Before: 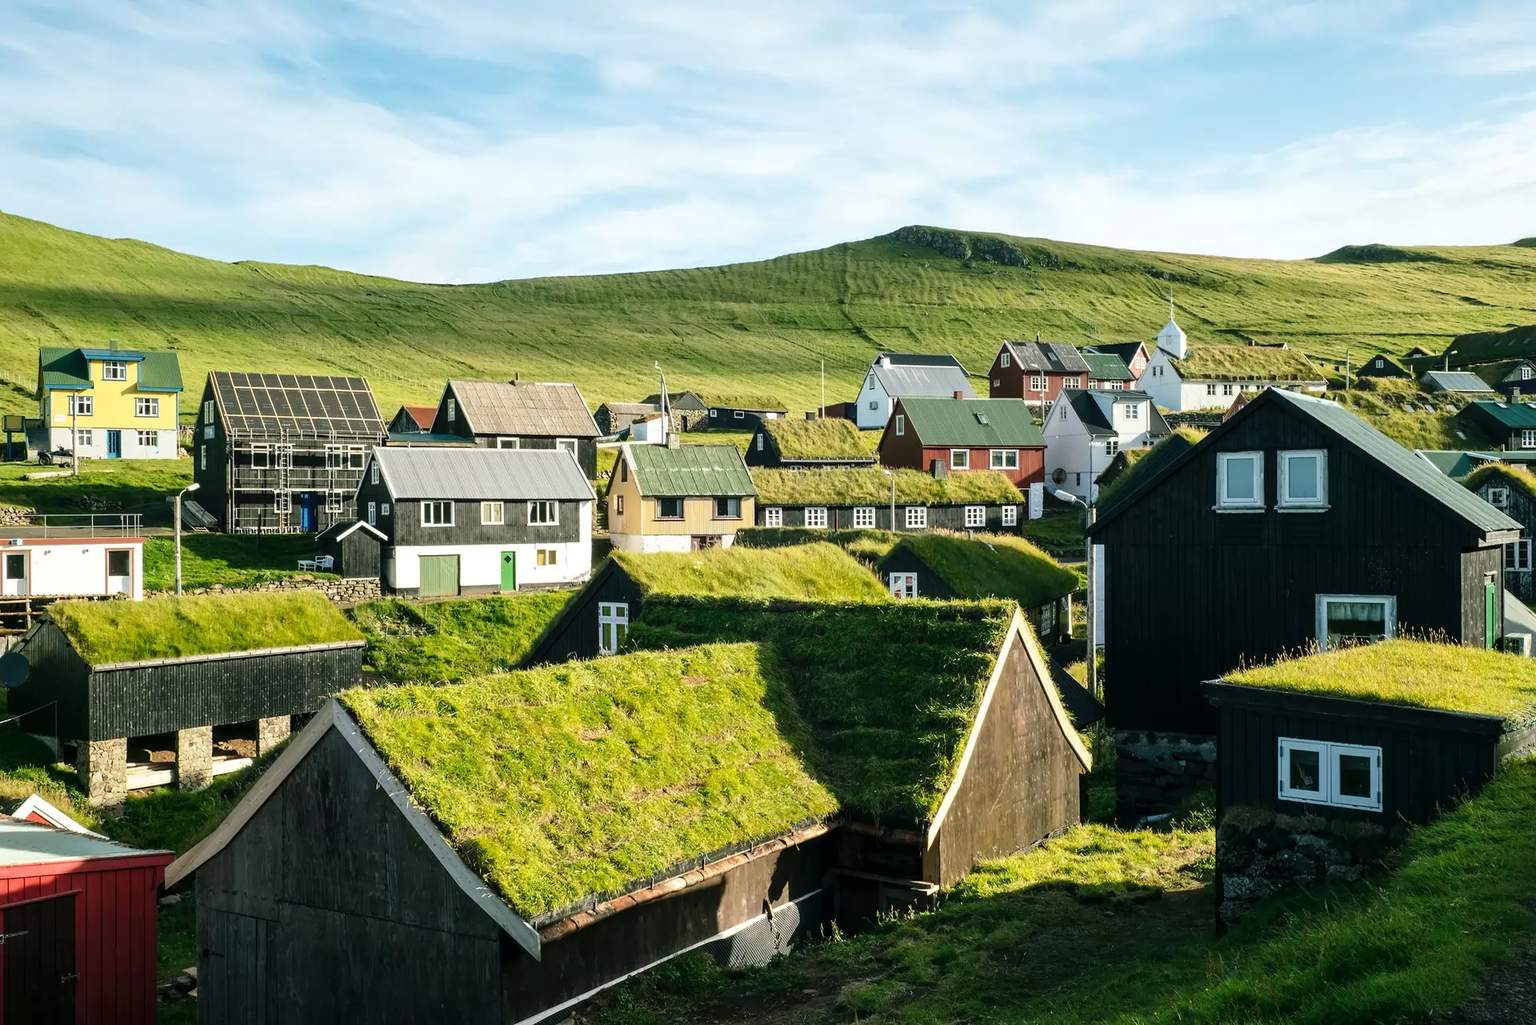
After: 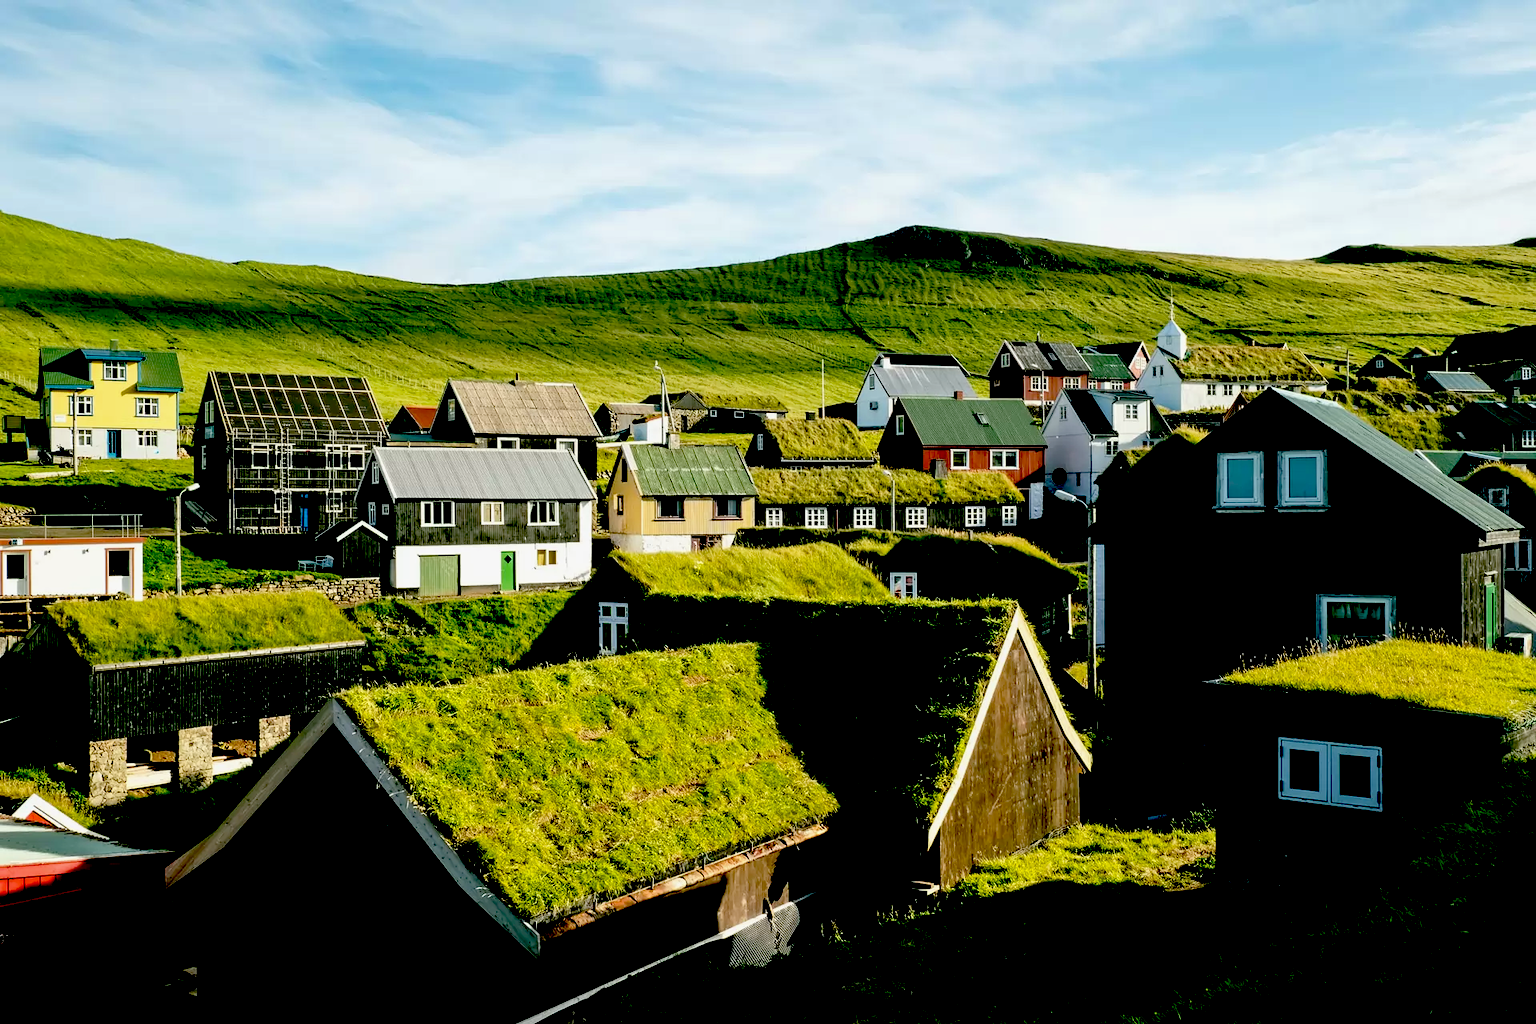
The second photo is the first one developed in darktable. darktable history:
exposure: black level correction 0.1, exposure -0.092 EV, compensate highlight preservation false
white balance: emerald 1
